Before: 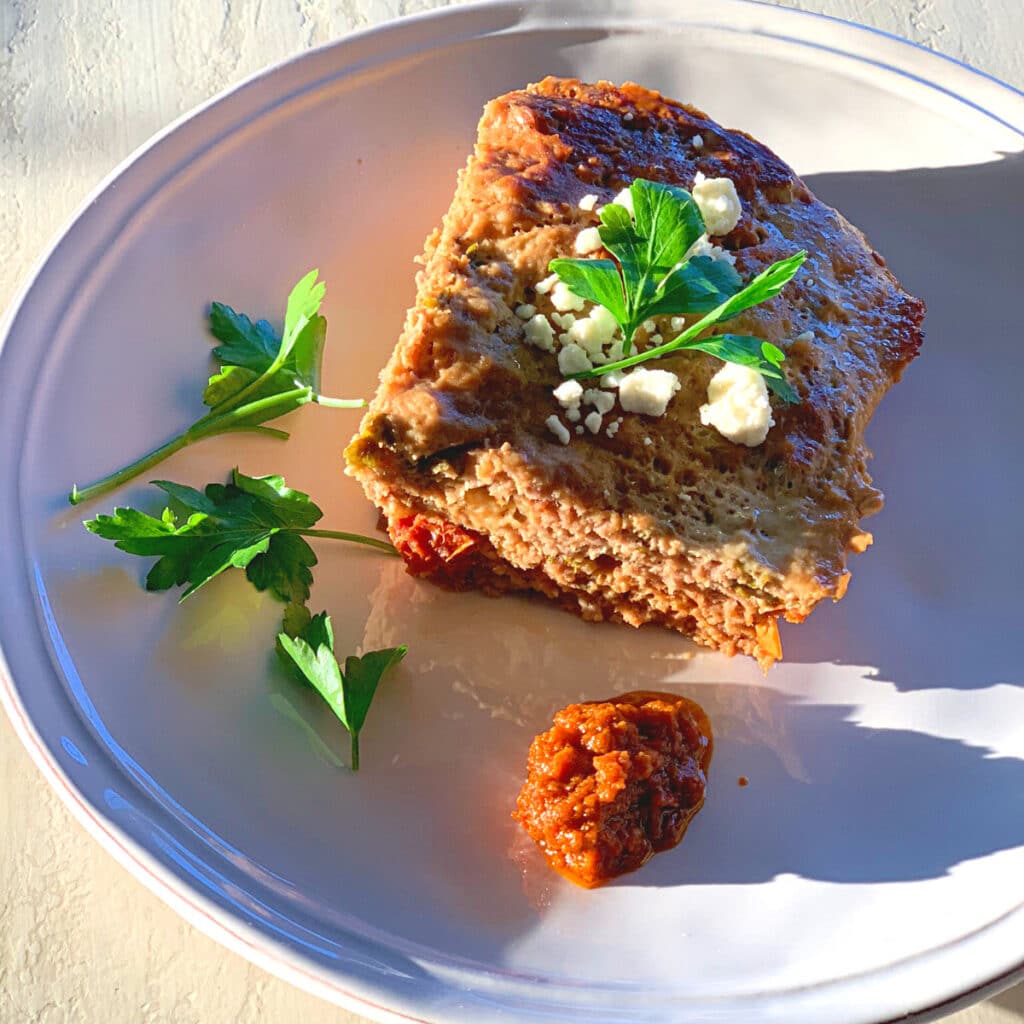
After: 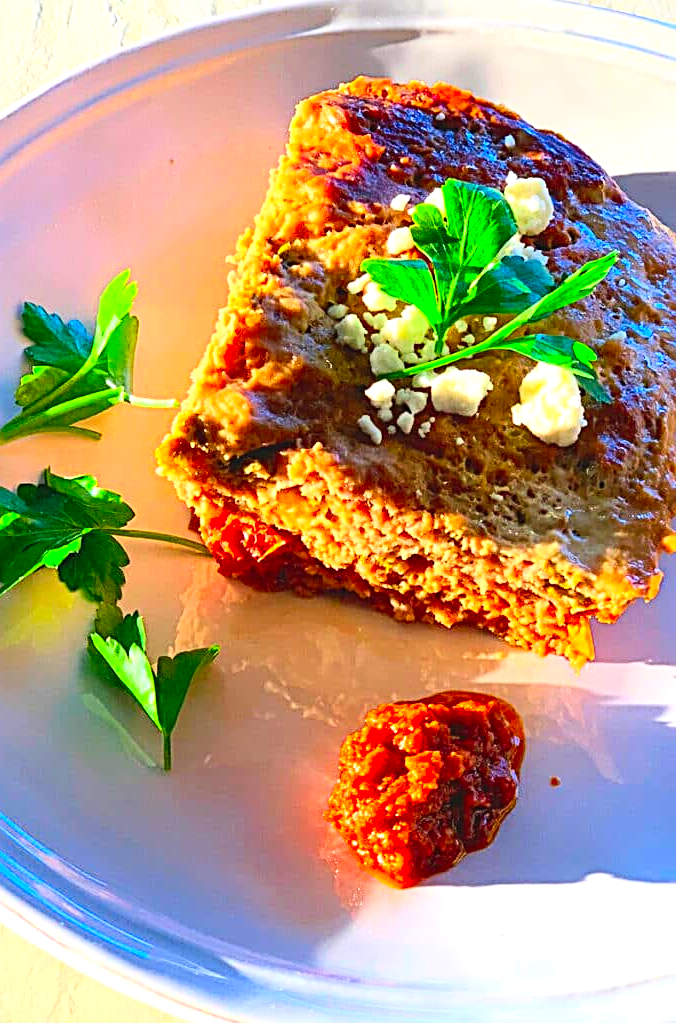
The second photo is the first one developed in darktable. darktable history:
crop and rotate: left 18.442%, right 15.508%
sharpen: radius 2.767
tone equalizer: -8 EV -0.417 EV, -7 EV -0.389 EV, -6 EV -0.333 EV, -5 EV -0.222 EV, -3 EV 0.222 EV, -2 EV 0.333 EV, -1 EV 0.389 EV, +0 EV 0.417 EV, edges refinement/feathering 500, mask exposure compensation -1.57 EV, preserve details no
contrast brightness saturation: contrast 0.2, brightness 0.2, saturation 0.8
